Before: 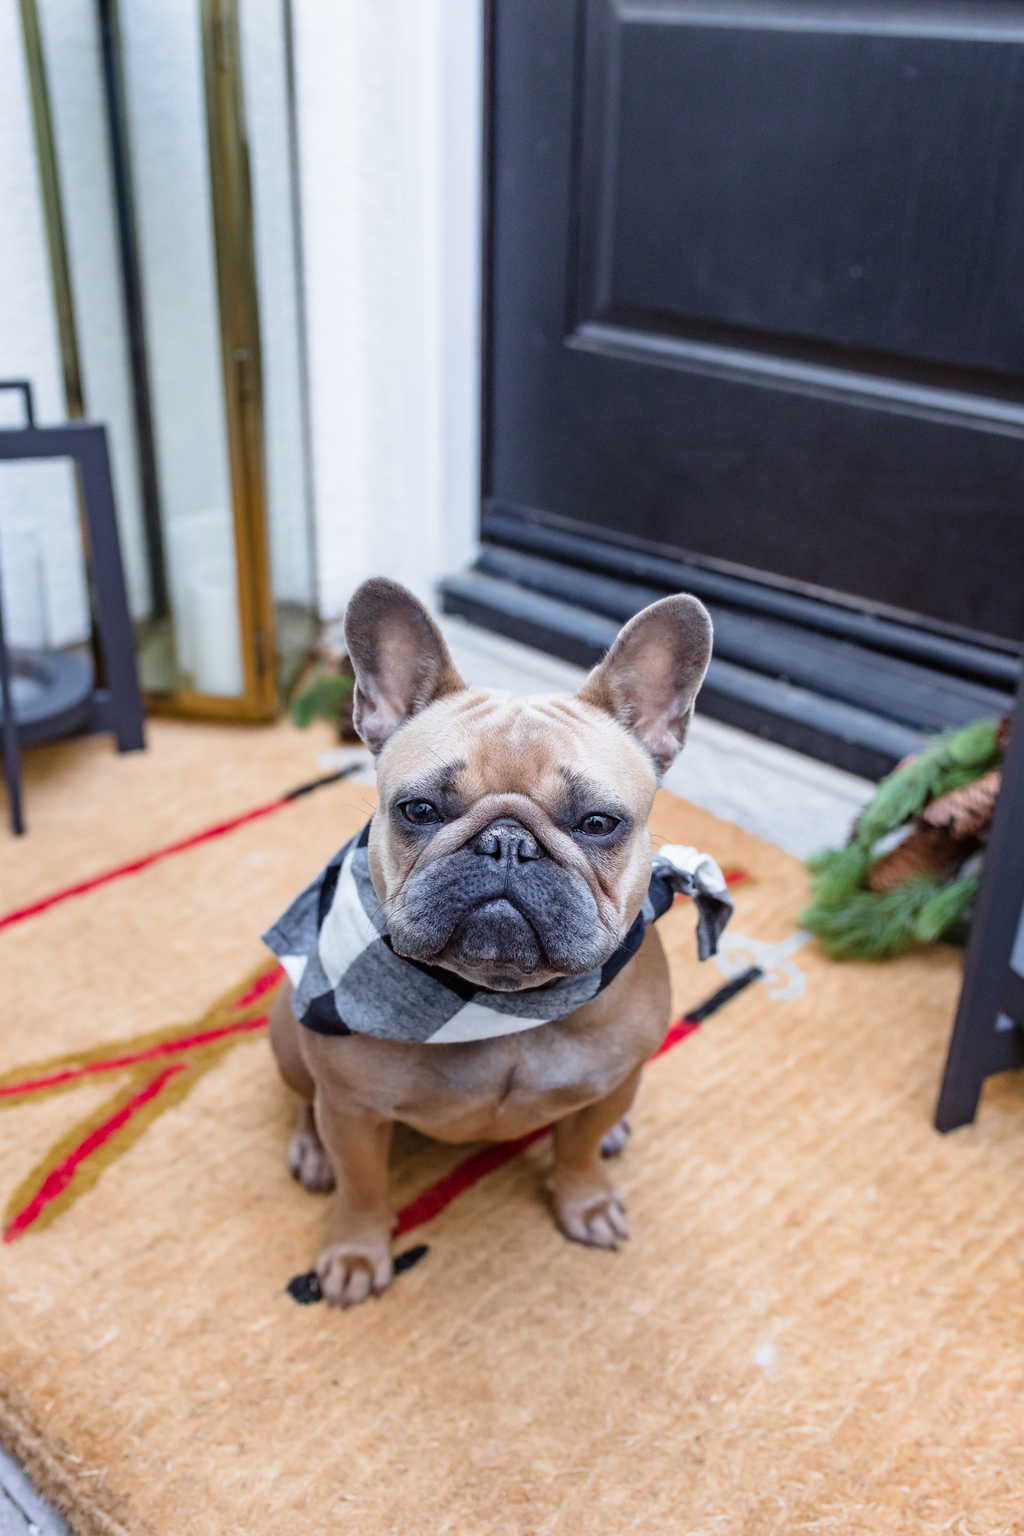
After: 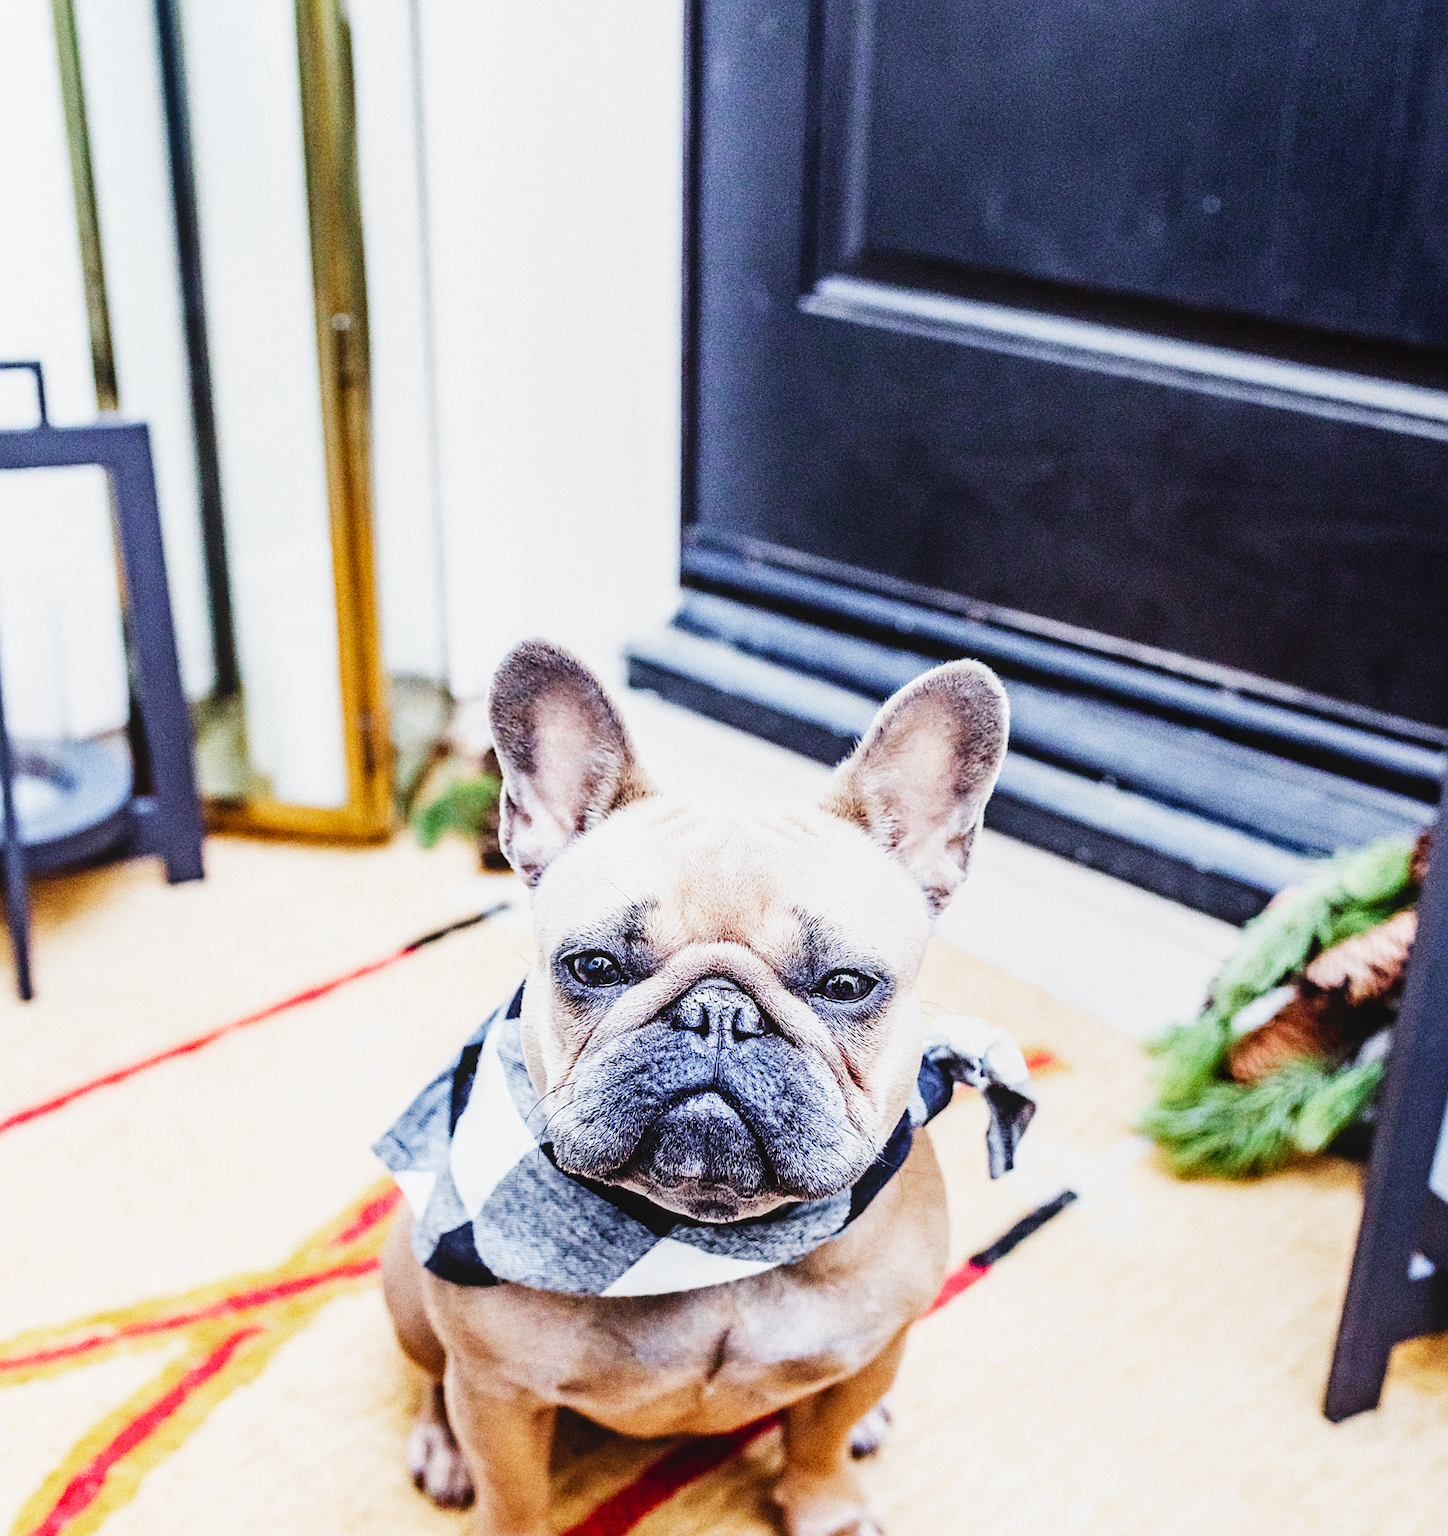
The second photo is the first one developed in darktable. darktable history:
crop and rotate: top 8.293%, bottom 20.996%
sigmoid: contrast 2, skew -0.2, preserve hue 0%, red attenuation 0.1, red rotation 0.035, green attenuation 0.1, green rotation -0.017, blue attenuation 0.15, blue rotation -0.052, base primaries Rec2020
exposure: black level correction 0.001, exposure 1.05 EV, compensate exposure bias true, compensate highlight preservation false
tone equalizer: -8 EV -0.417 EV, -7 EV -0.389 EV, -6 EV -0.333 EV, -5 EV -0.222 EV, -3 EV 0.222 EV, -2 EV 0.333 EV, -1 EV 0.389 EV, +0 EV 0.417 EV, edges refinement/feathering 500, mask exposure compensation -1.57 EV, preserve details no
sharpen: on, module defaults
local contrast: detail 110%
grain: on, module defaults
